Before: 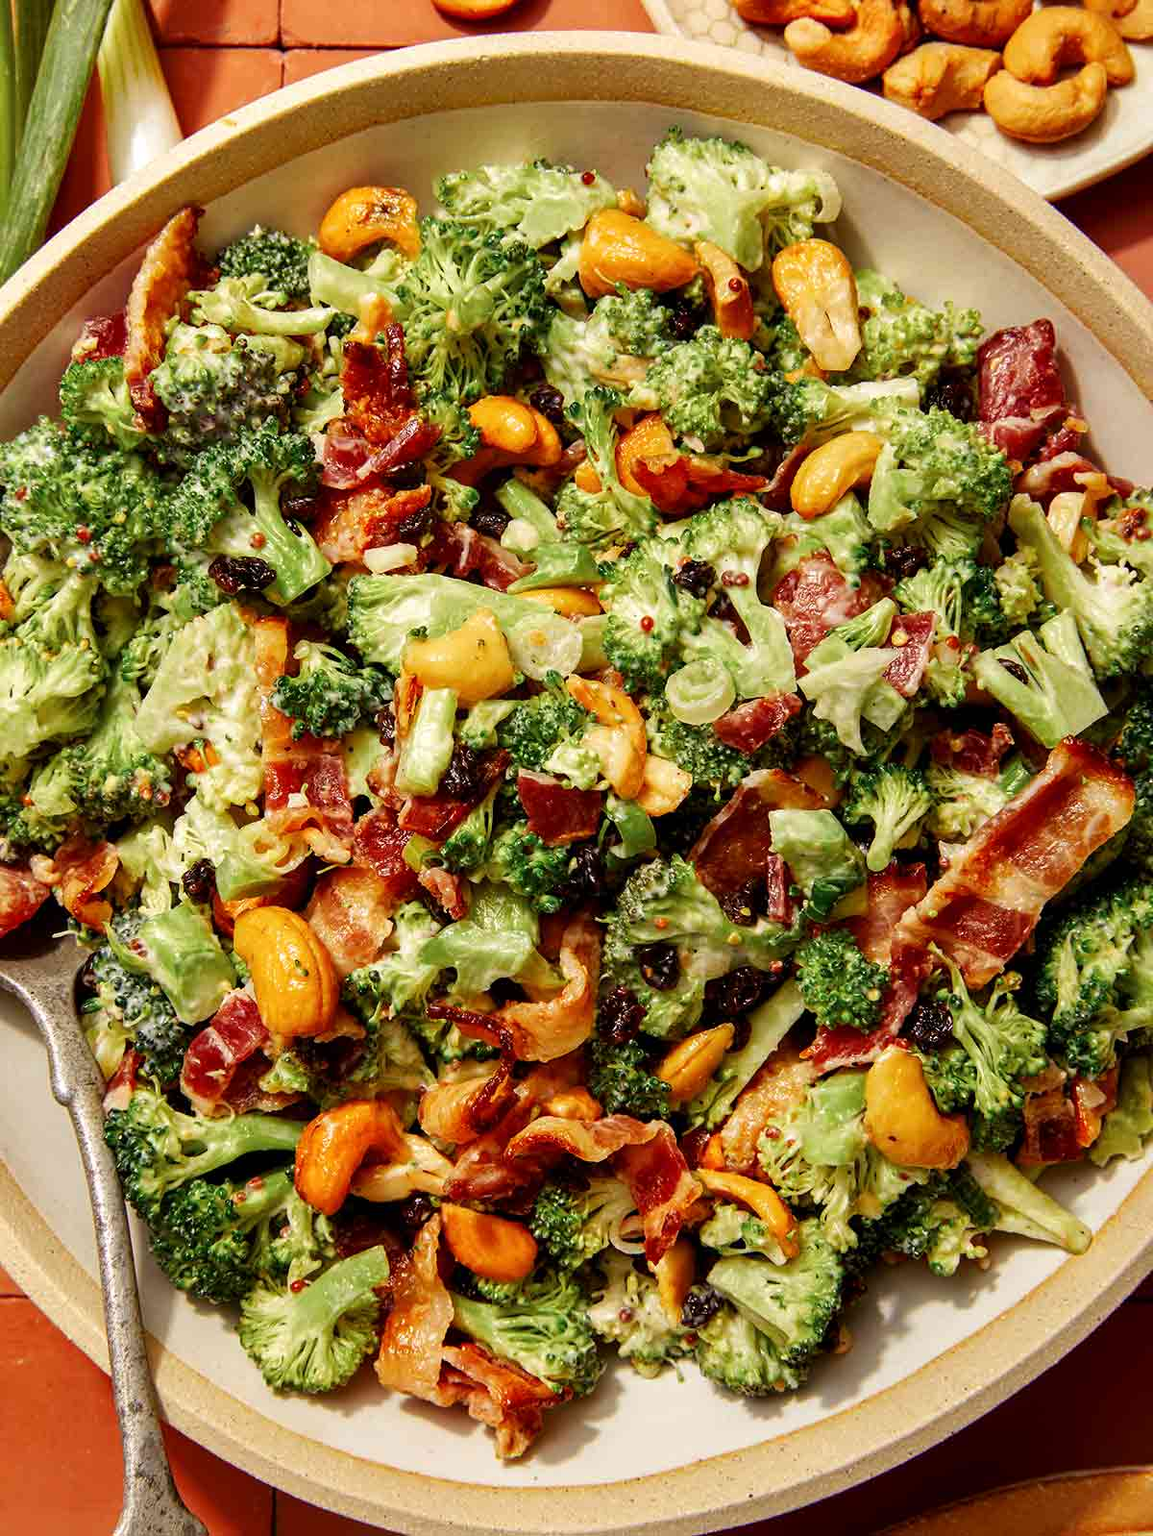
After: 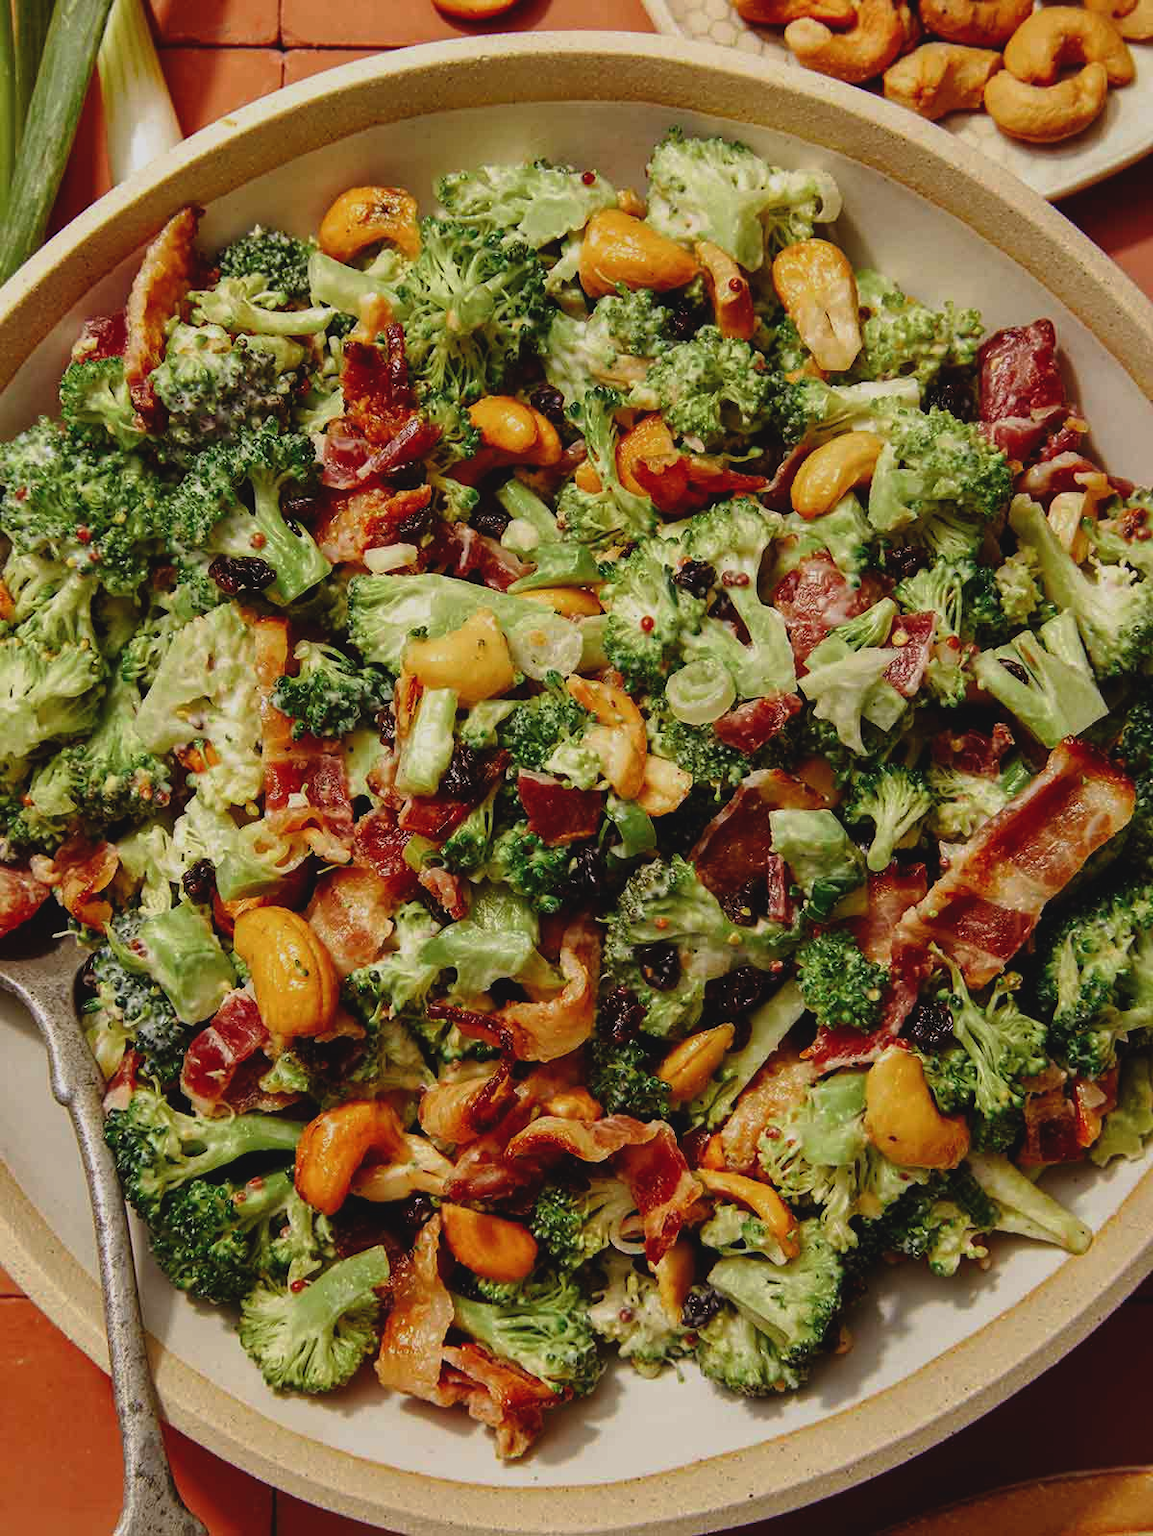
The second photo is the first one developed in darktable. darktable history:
tone curve: curves: ch0 [(0, 0) (0.058, 0.027) (0.214, 0.183) (0.304, 0.288) (0.561, 0.554) (0.687, 0.677) (0.768, 0.768) (0.858, 0.861) (0.986, 0.957)]; ch1 [(0, 0) (0.172, 0.123) (0.312, 0.296) (0.437, 0.429) (0.471, 0.469) (0.502, 0.5) (0.513, 0.515) (0.583, 0.604) (0.631, 0.659) (0.703, 0.721) (0.889, 0.924) (1, 1)]; ch2 [(0, 0) (0.411, 0.424) (0.485, 0.497) (0.502, 0.5) (0.517, 0.511) (0.566, 0.573) (0.622, 0.613) (0.709, 0.677) (1, 1)], preserve colors none
exposure: black level correction -0.015, exposure -0.526 EV, compensate highlight preservation false
